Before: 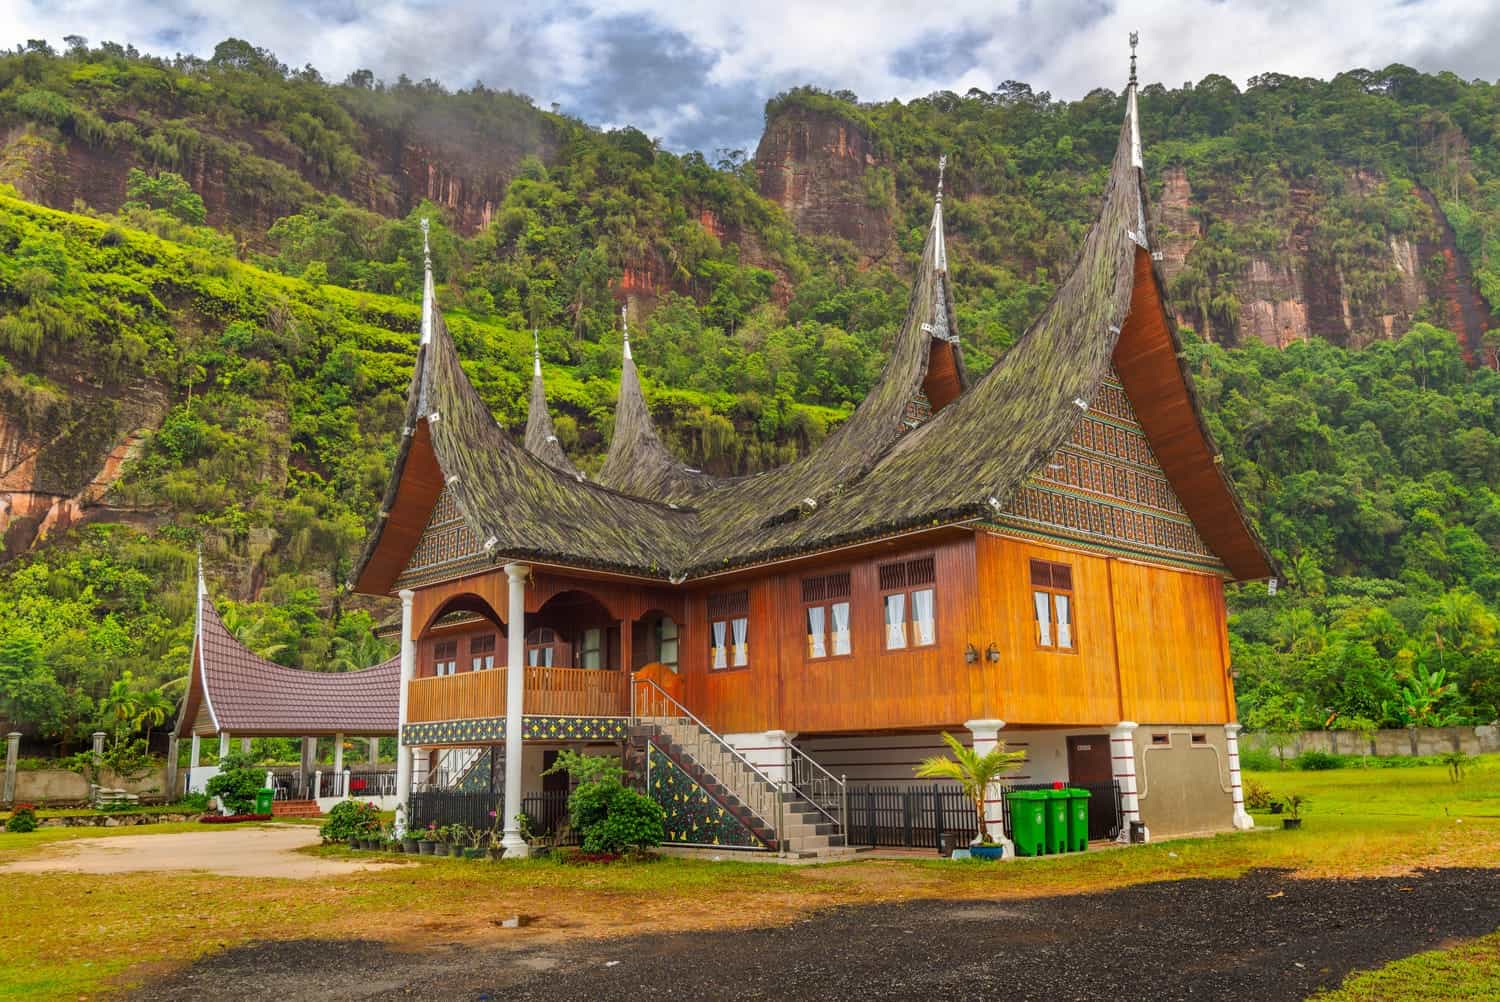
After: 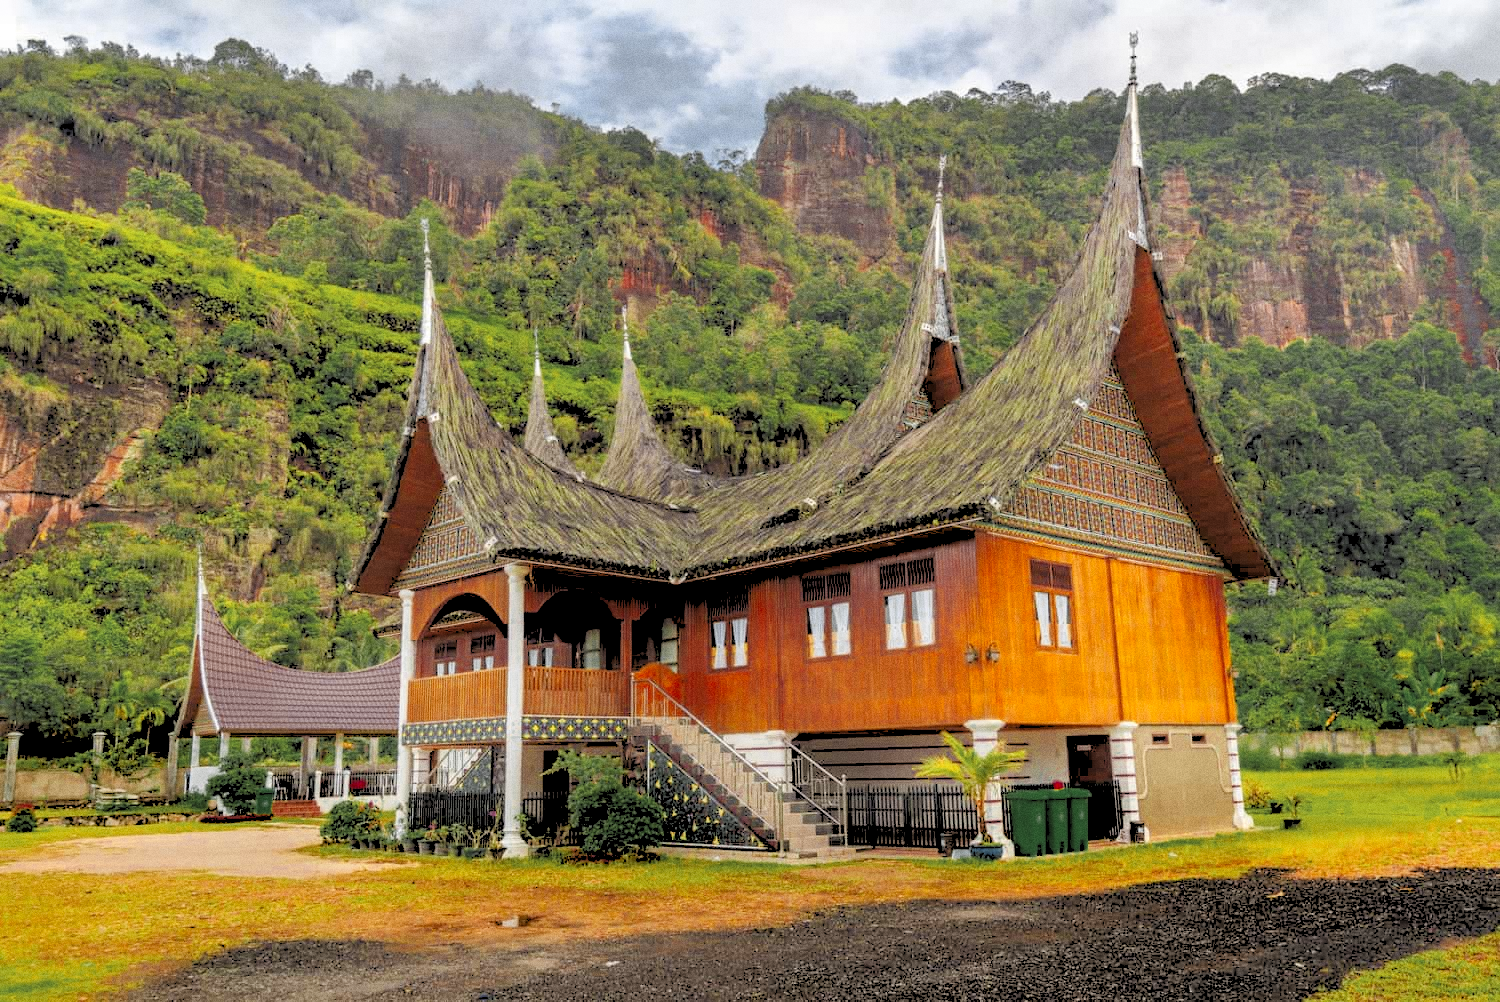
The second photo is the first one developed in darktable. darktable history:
rgb levels: levels [[0.027, 0.429, 0.996], [0, 0.5, 1], [0, 0.5, 1]]
color zones: curves: ch0 [(0.035, 0.242) (0.25, 0.5) (0.384, 0.214) (0.488, 0.255) (0.75, 0.5)]; ch1 [(0.063, 0.379) (0.25, 0.5) (0.354, 0.201) (0.489, 0.085) (0.729, 0.271)]; ch2 [(0.25, 0.5) (0.38, 0.517) (0.442, 0.51) (0.735, 0.456)]
grain: coarseness 0.09 ISO
